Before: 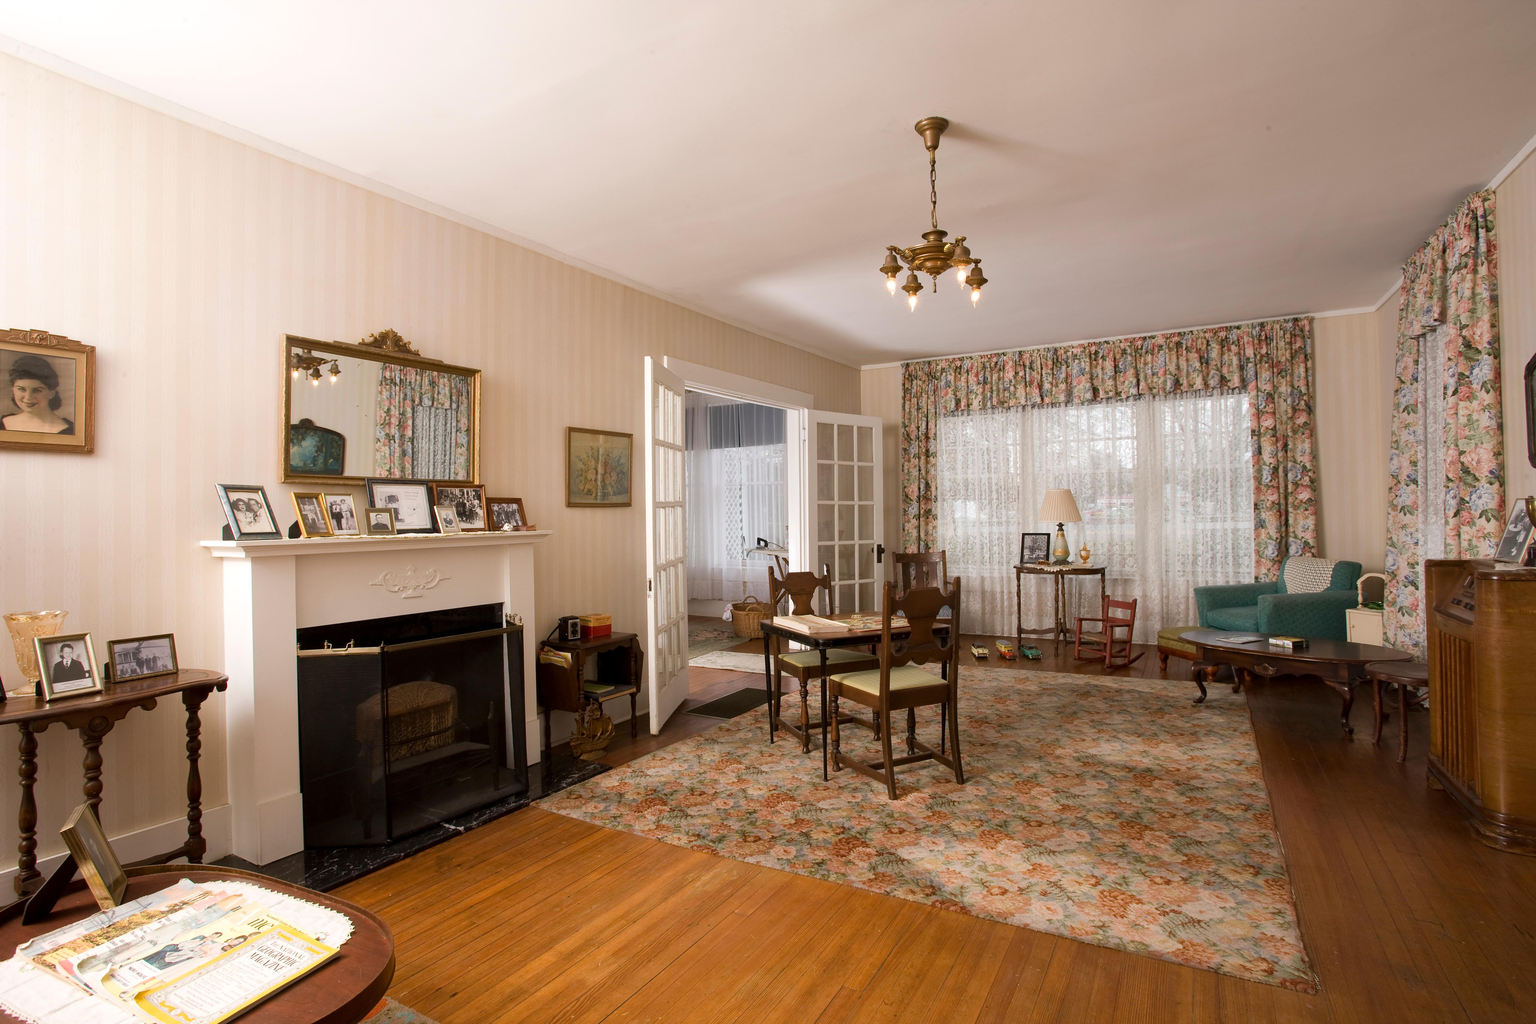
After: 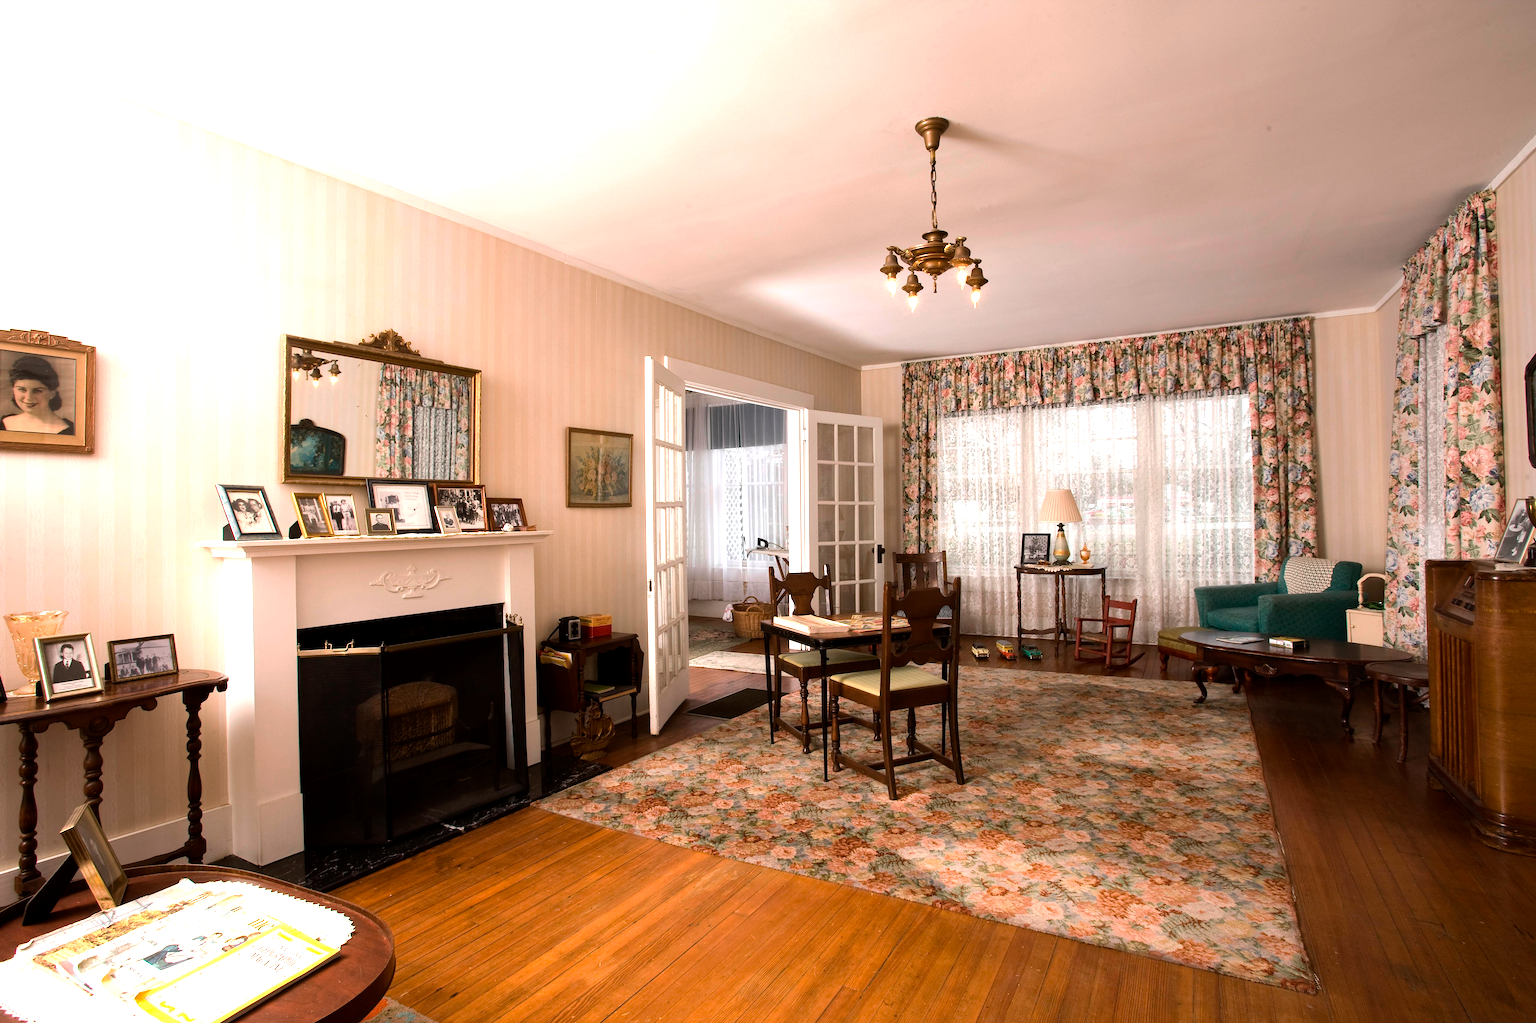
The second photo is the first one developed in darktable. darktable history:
base curve: curves: ch0 [(0, 0) (0.74, 0.67) (1, 1)], preserve colors none
tone equalizer: -8 EV -0.758 EV, -7 EV -0.69 EV, -6 EV -0.606 EV, -5 EV -0.372 EV, -3 EV 0.373 EV, -2 EV 0.6 EV, -1 EV 0.697 EV, +0 EV 0.774 EV, edges refinement/feathering 500, mask exposure compensation -1.57 EV, preserve details no
